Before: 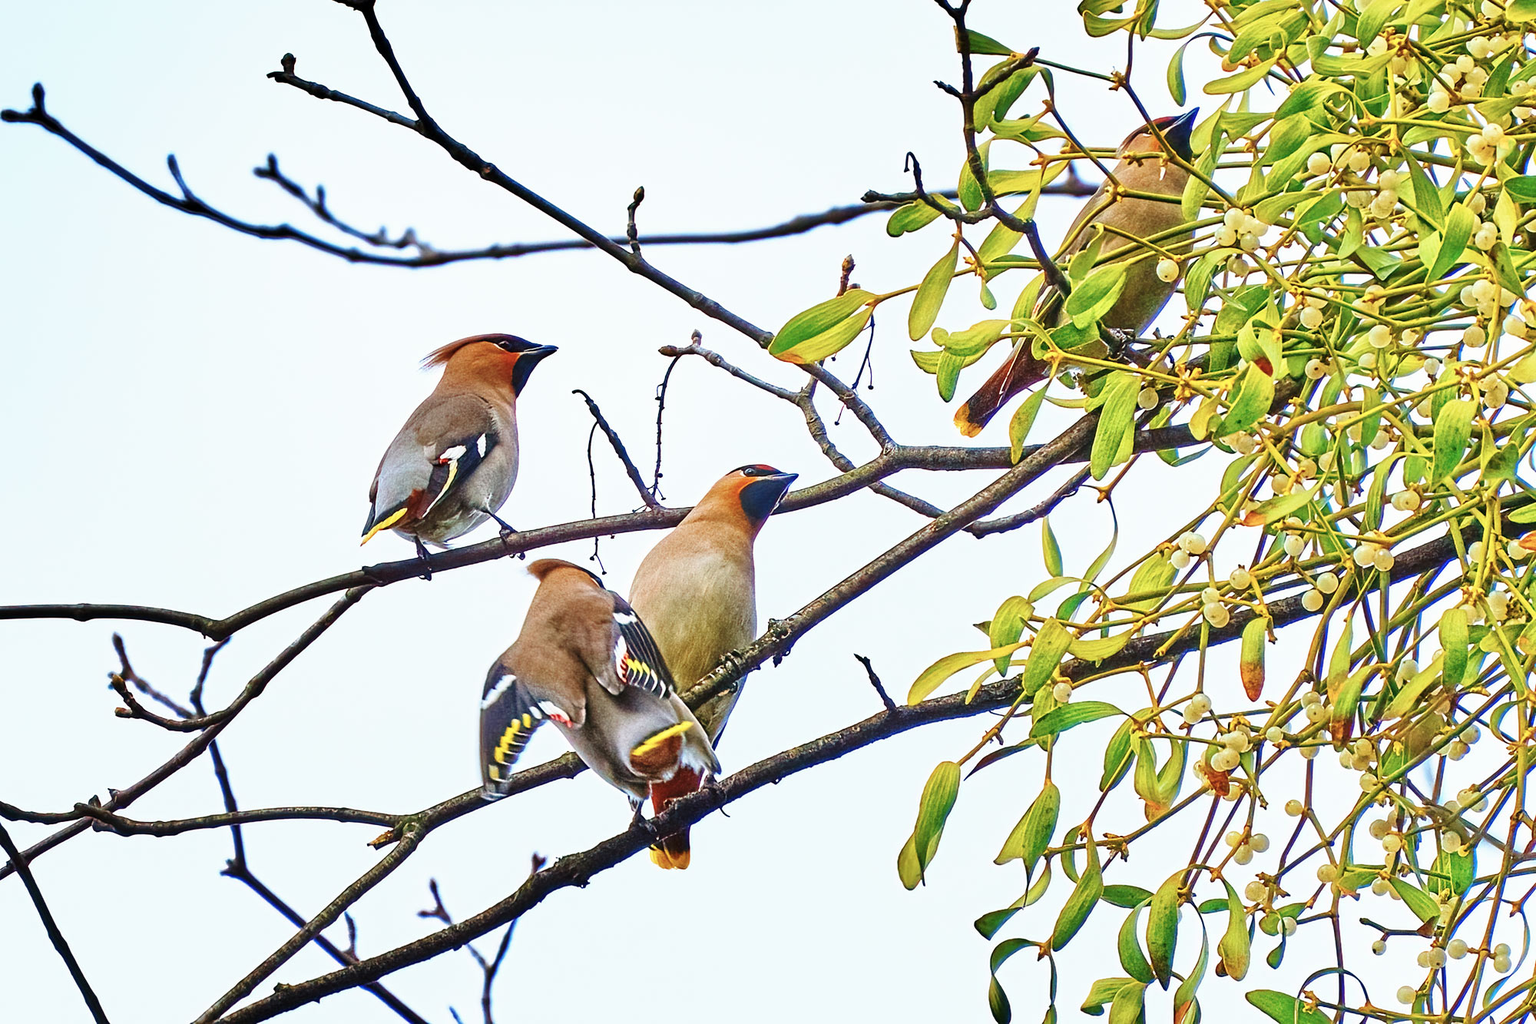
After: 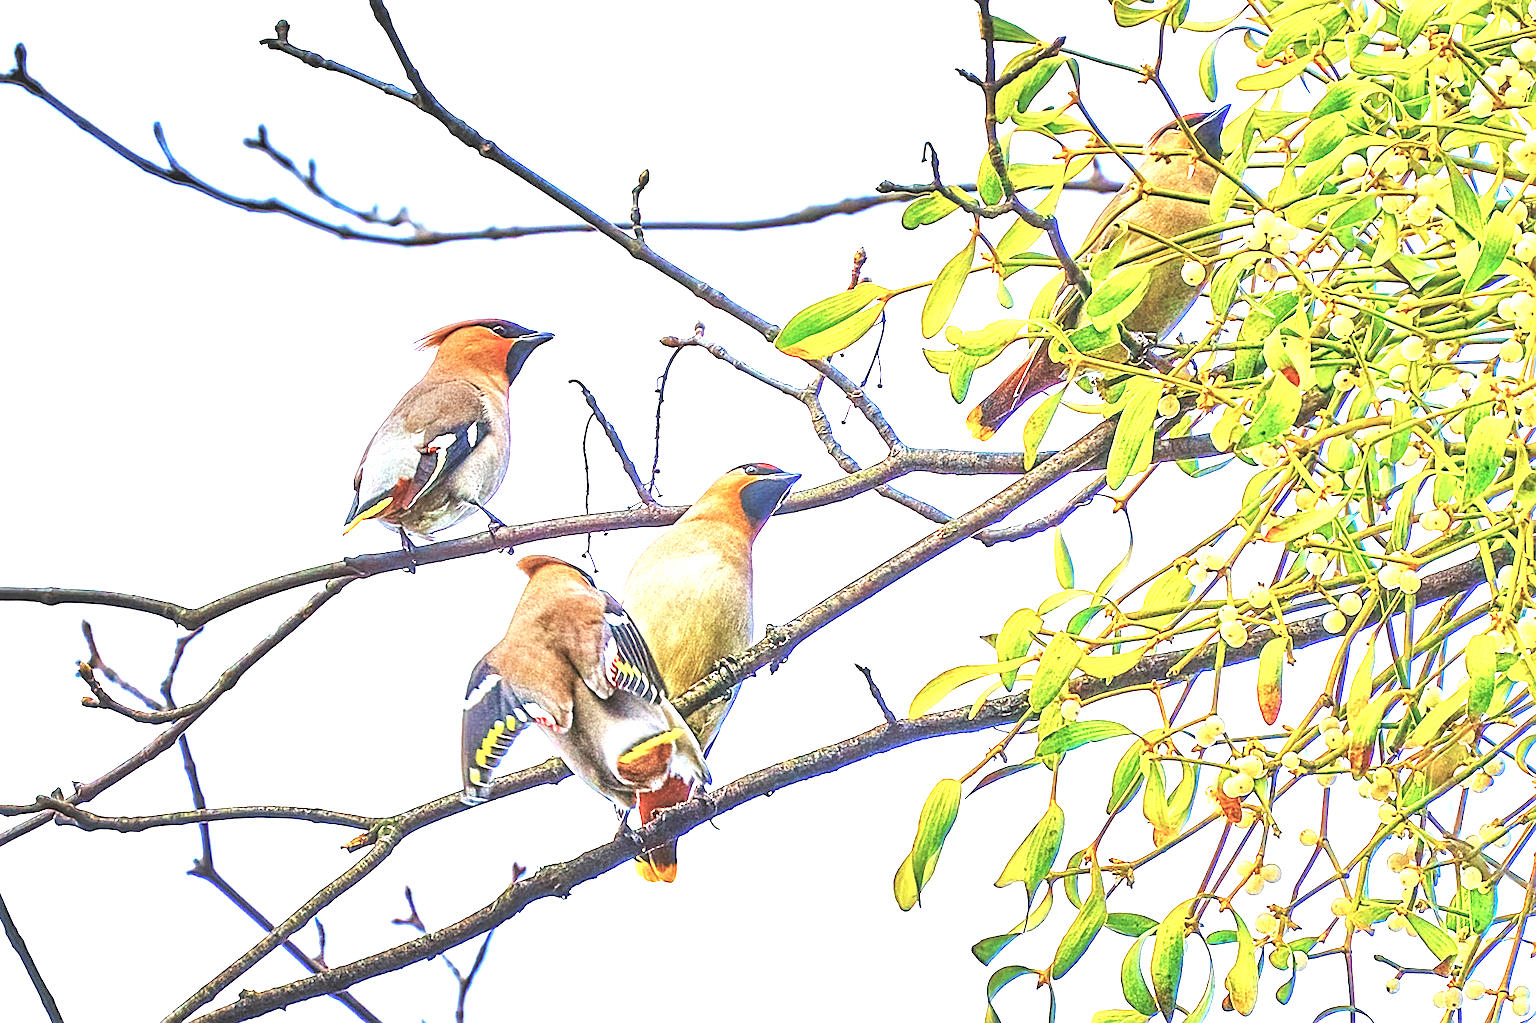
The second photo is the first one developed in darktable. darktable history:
sharpen: on, module defaults
contrast brightness saturation: brightness 0.15
exposure: black level correction 0, exposure 1.198 EV, compensate exposure bias true, compensate highlight preservation false
crop and rotate: angle -1.69°
white balance: emerald 1
base curve: curves: ch0 [(0, 0) (0.303, 0.277) (1, 1)]
local contrast: on, module defaults
